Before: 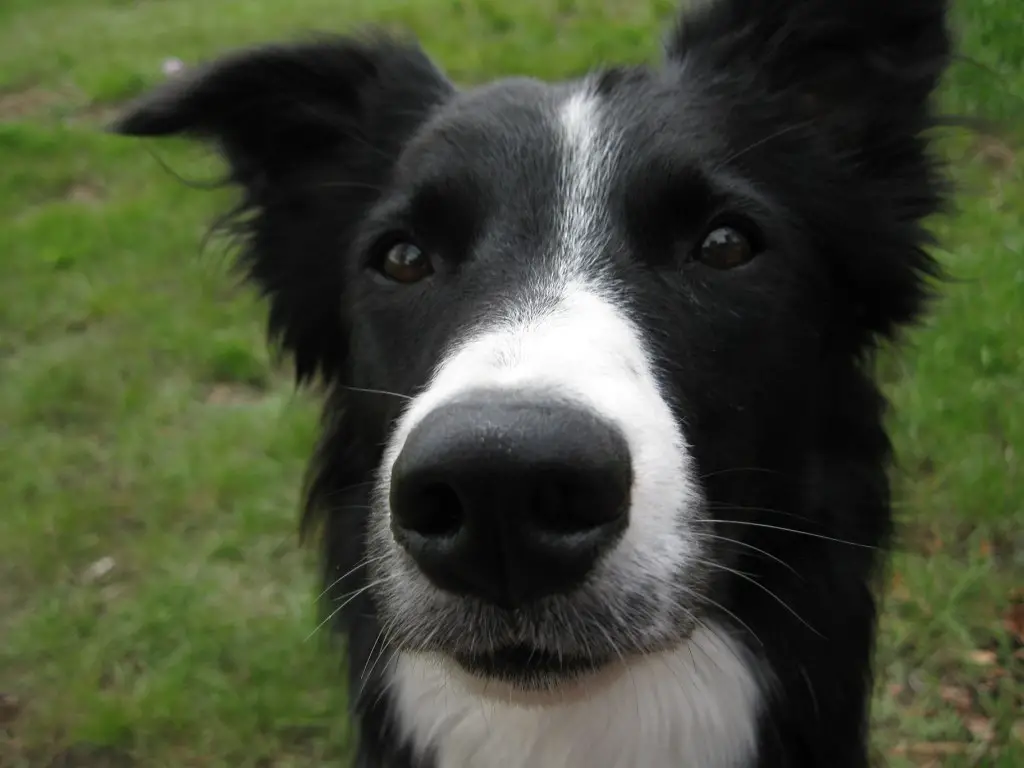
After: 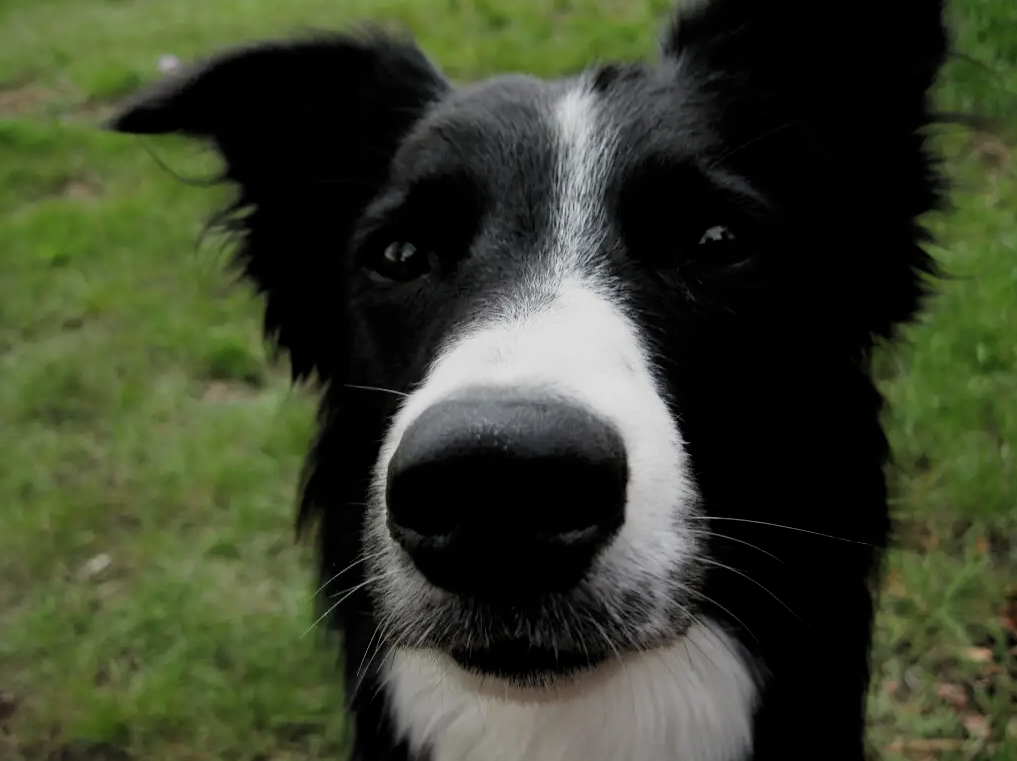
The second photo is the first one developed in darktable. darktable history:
filmic rgb: black relative exposure -5 EV, hardness 2.88, contrast 1.1, highlights saturation mix -20%
crop: left 0.434%, top 0.485%, right 0.244%, bottom 0.386%
